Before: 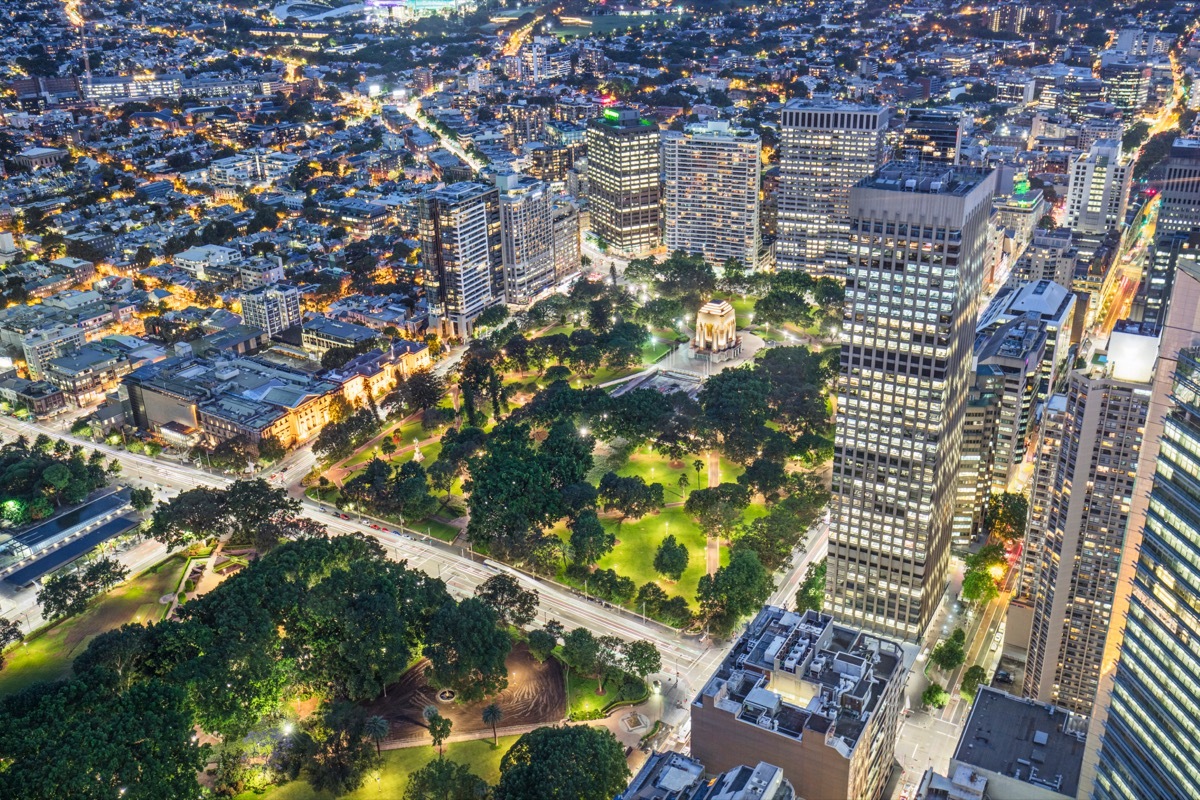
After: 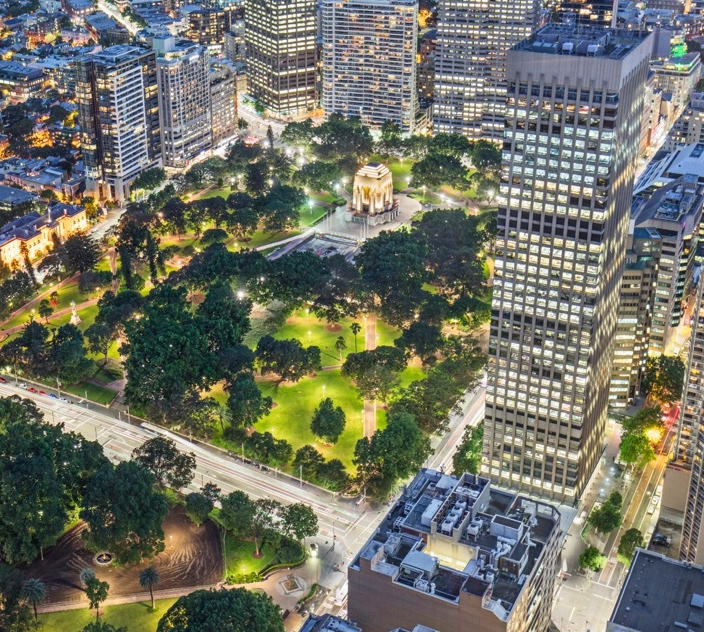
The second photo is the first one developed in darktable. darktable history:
crop and rotate: left 28.594%, top 17.245%, right 12.724%, bottom 3.655%
